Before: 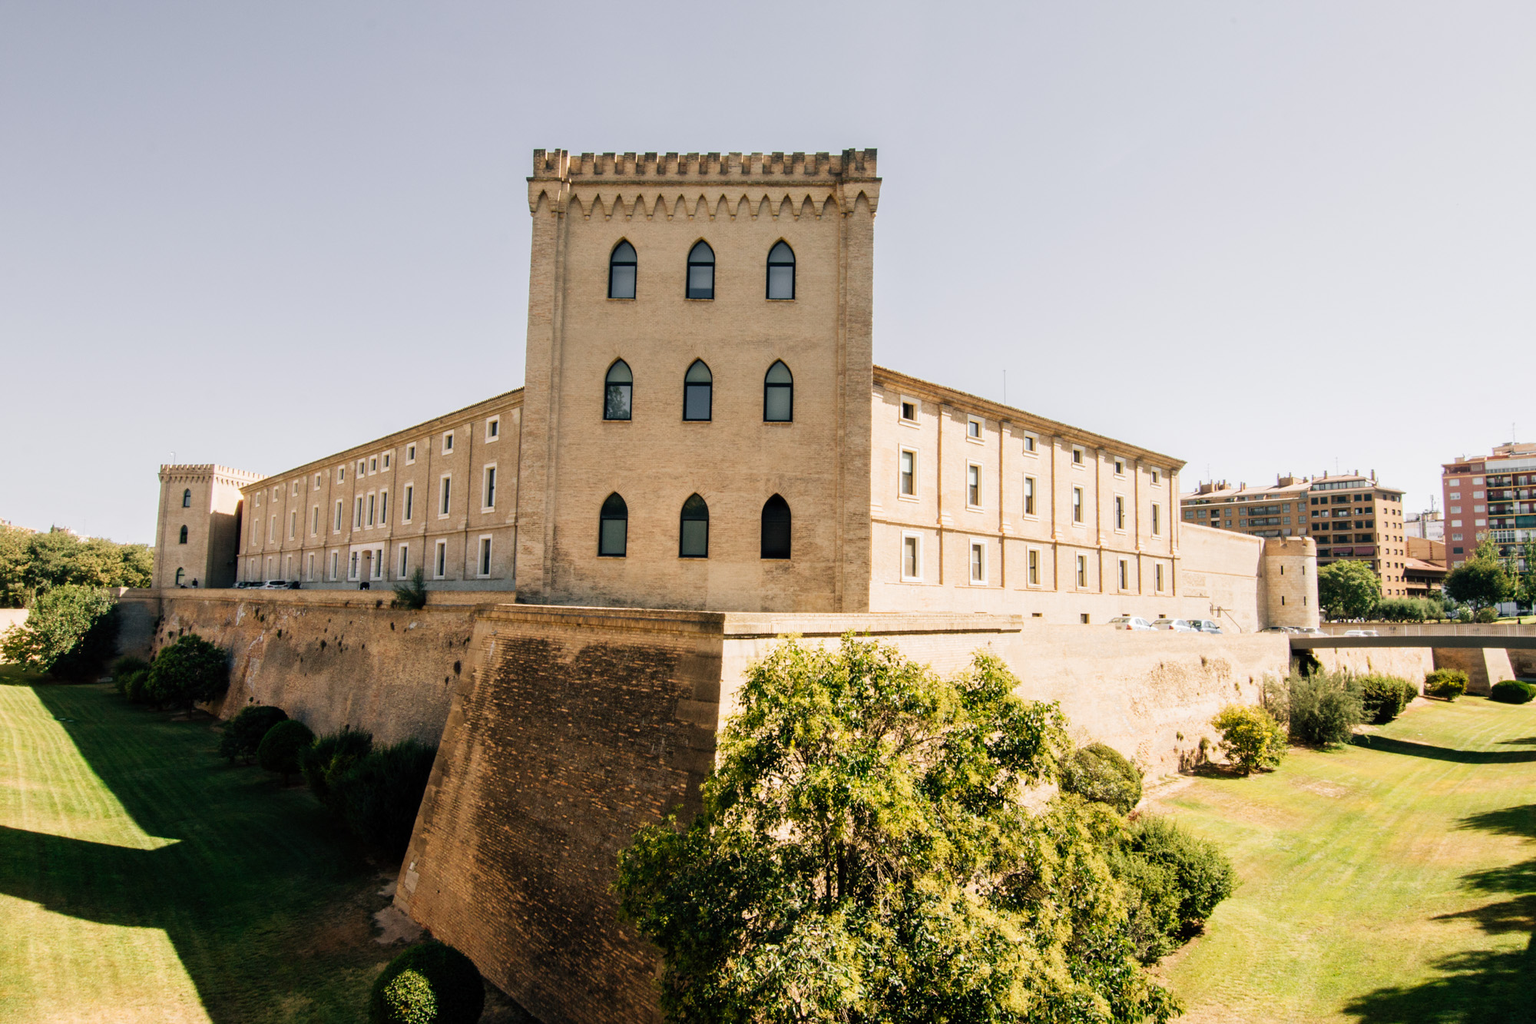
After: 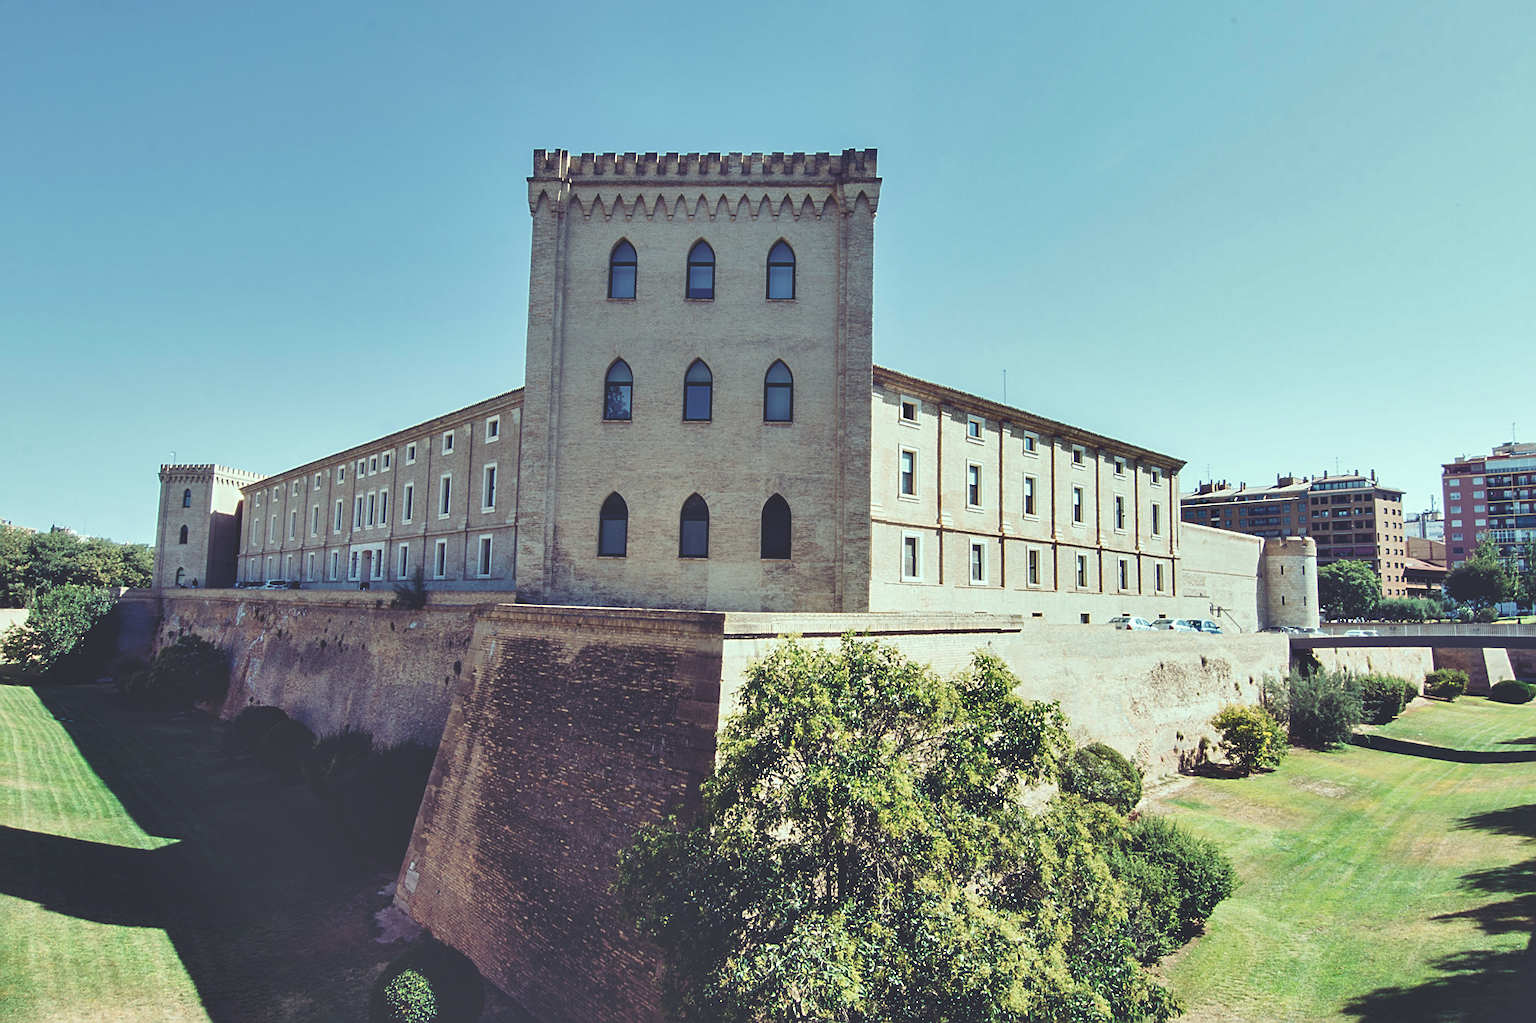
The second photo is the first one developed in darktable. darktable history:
sharpen: on, module defaults
rgb curve: curves: ch0 [(0, 0.186) (0.314, 0.284) (0.576, 0.466) (0.805, 0.691) (0.936, 0.886)]; ch1 [(0, 0.186) (0.314, 0.284) (0.581, 0.534) (0.771, 0.746) (0.936, 0.958)]; ch2 [(0, 0.216) (0.275, 0.39) (1, 1)], mode RGB, independent channels, compensate middle gray true, preserve colors none
shadows and highlights: soften with gaussian
